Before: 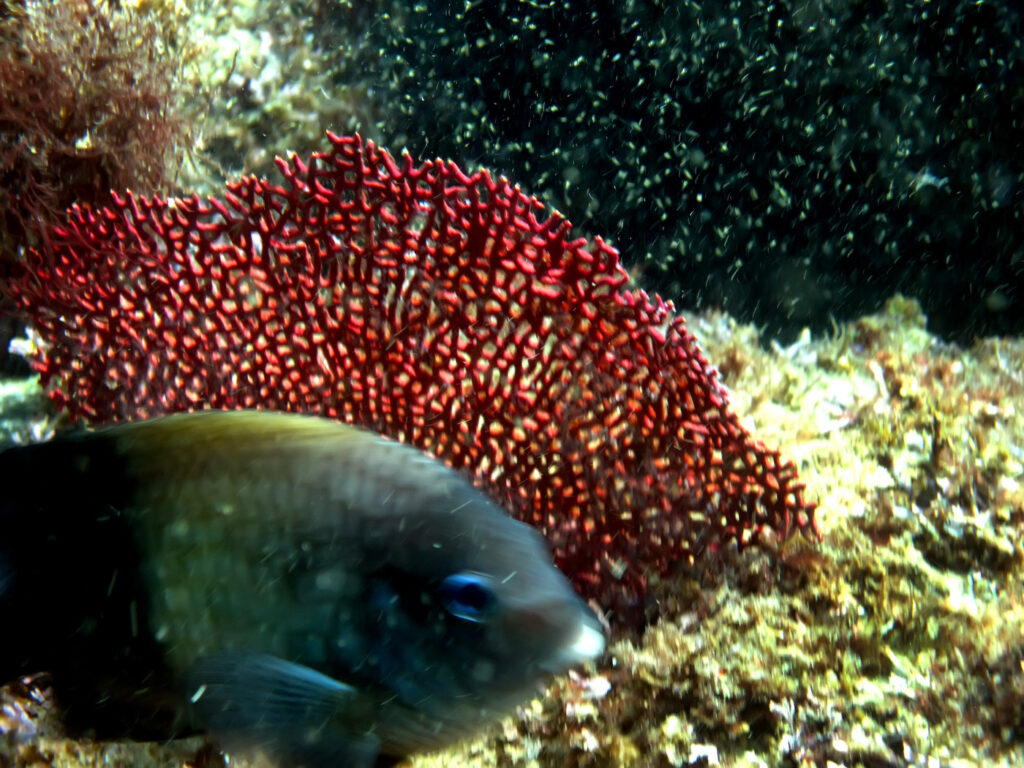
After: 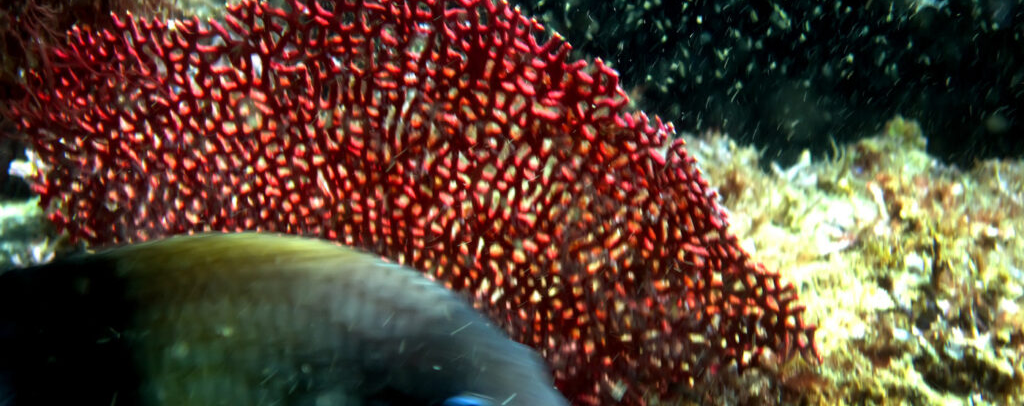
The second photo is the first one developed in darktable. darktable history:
crop and rotate: top 23.283%, bottom 23.829%
